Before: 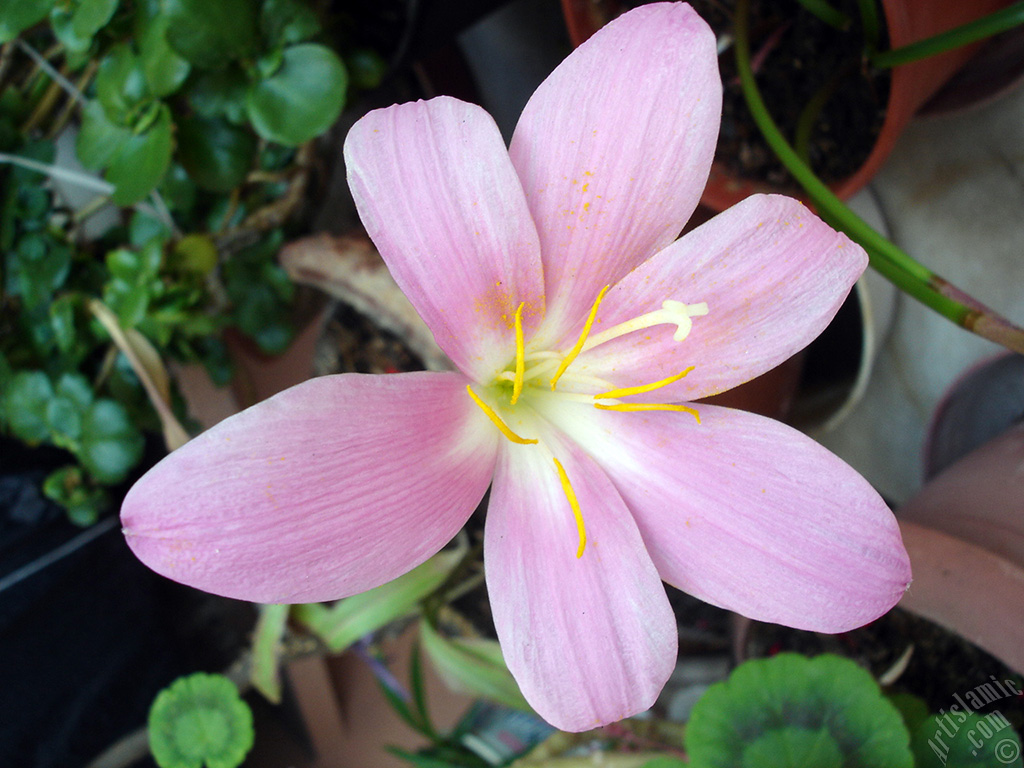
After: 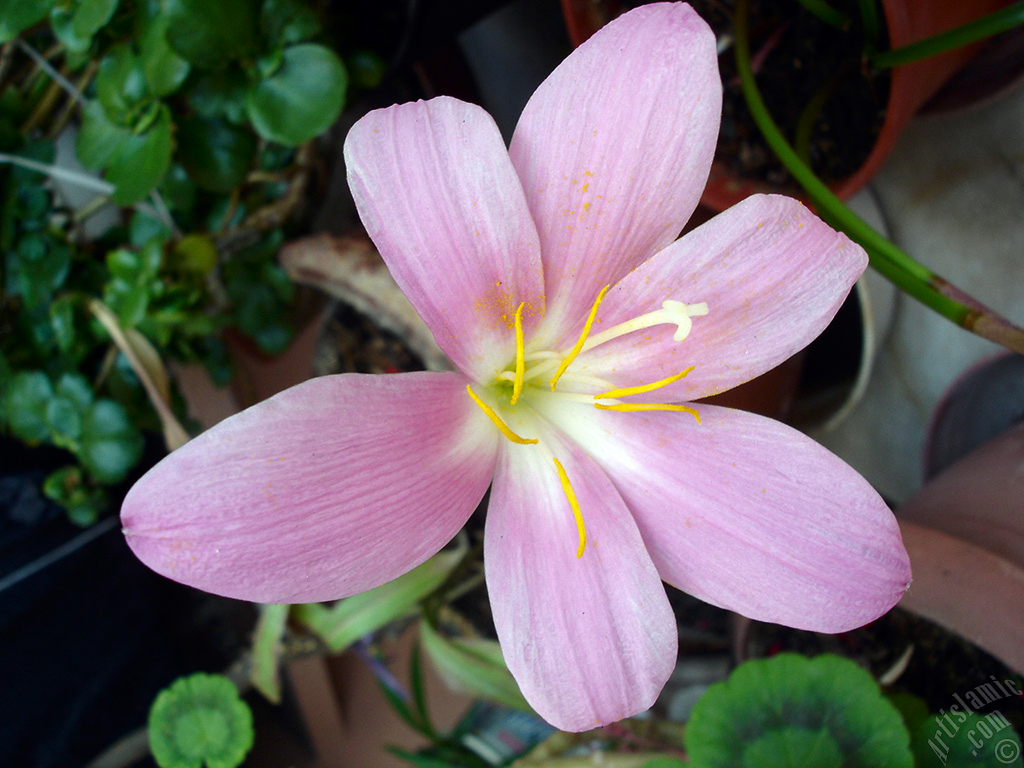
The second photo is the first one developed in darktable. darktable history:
contrast brightness saturation: brightness -0.088
